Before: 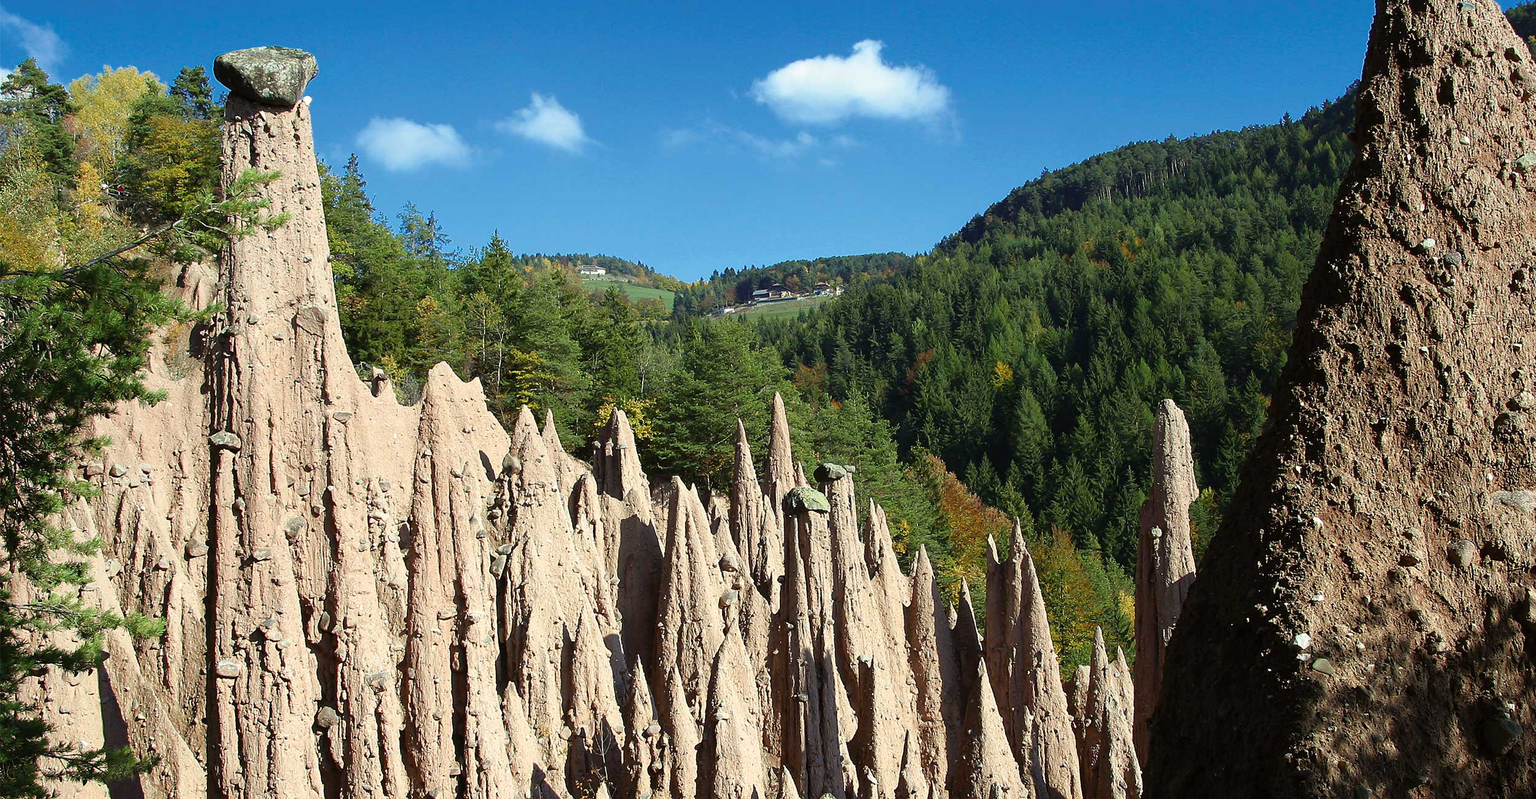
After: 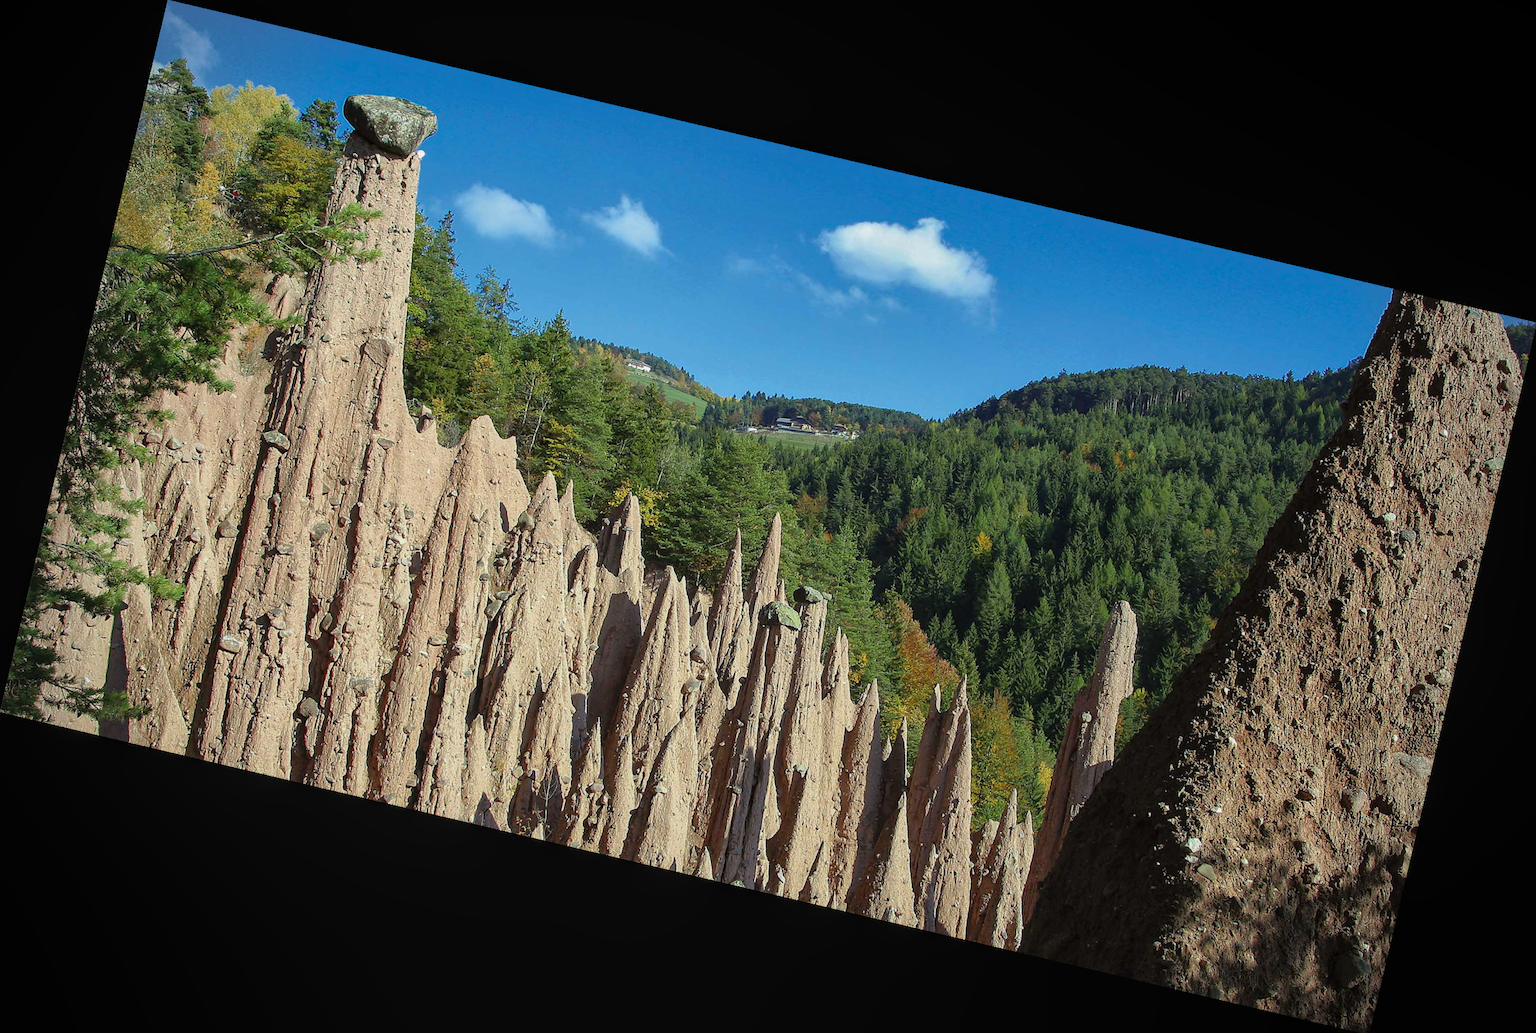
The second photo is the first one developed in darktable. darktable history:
rotate and perspective: rotation 13.27°, automatic cropping off
white balance: red 0.986, blue 1.01
shadows and highlights: shadows 40, highlights -60
vignetting: on, module defaults
local contrast: detail 110%
